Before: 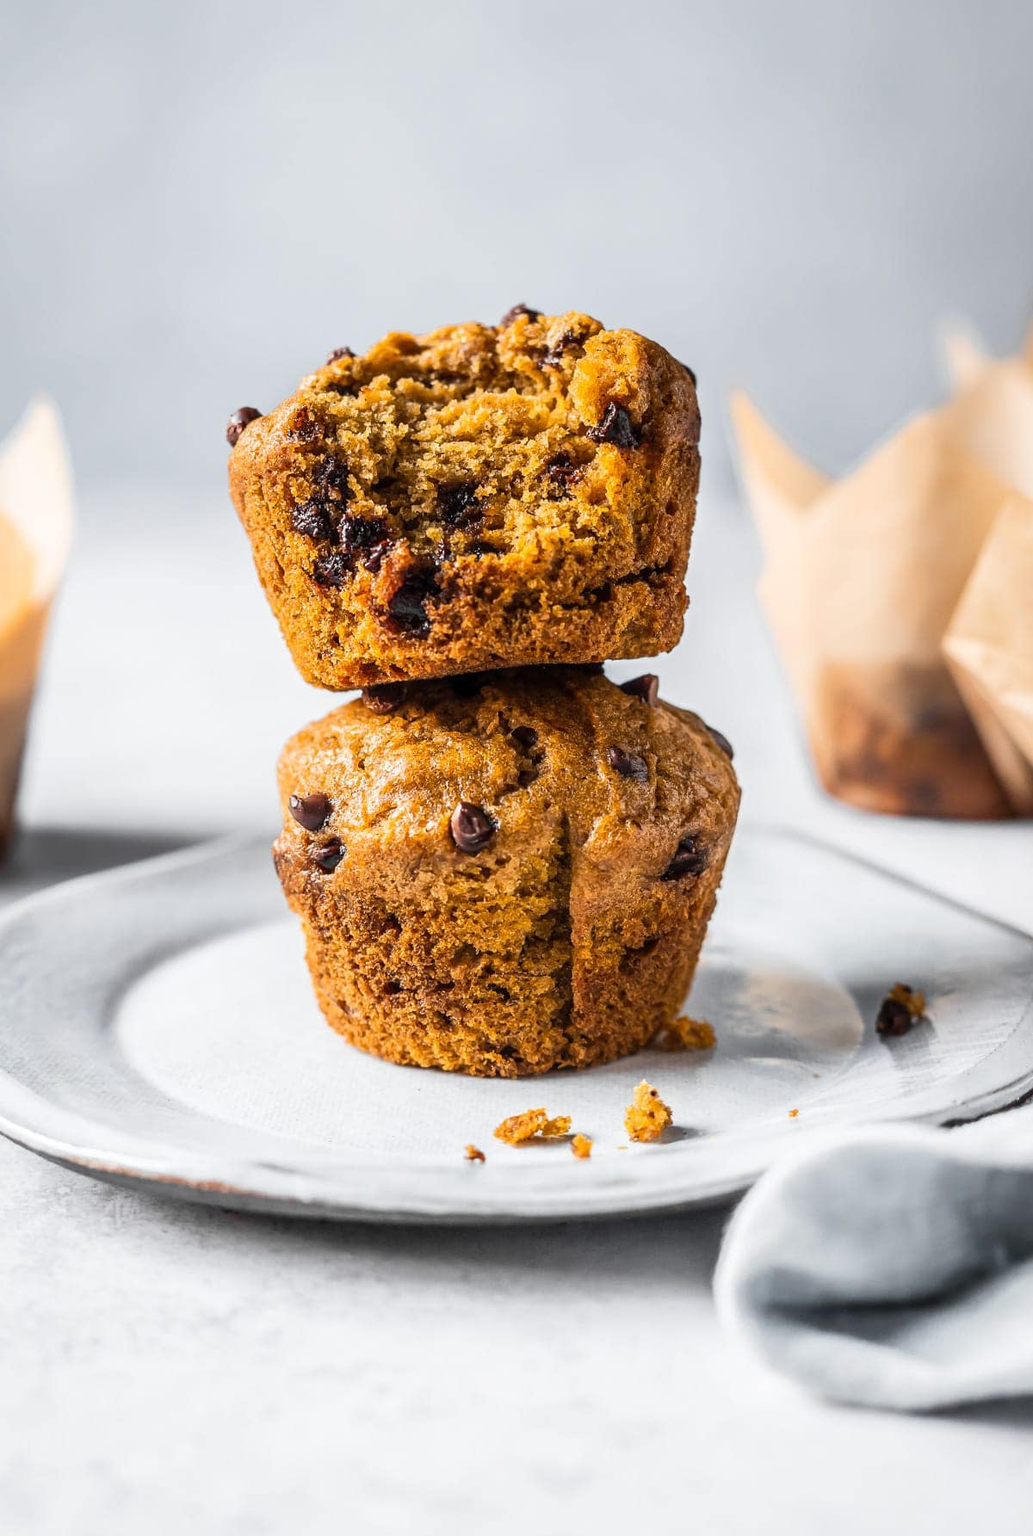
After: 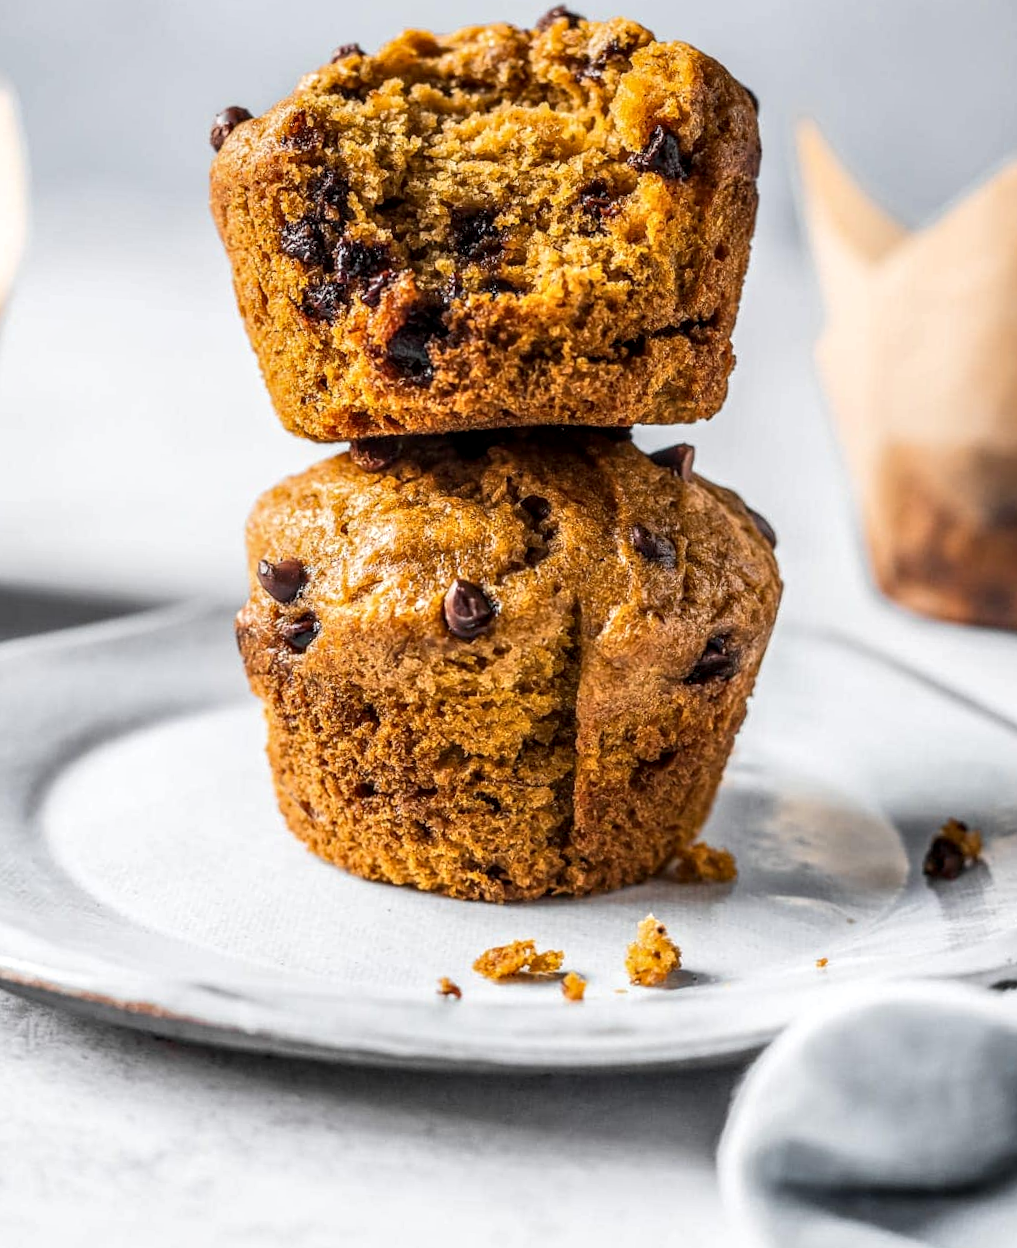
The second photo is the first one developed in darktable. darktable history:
local contrast: detail 130%
crop and rotate: angle -3.34°, left 9.787%, top 20.654%, right 12.096%, bottom 11.931%
